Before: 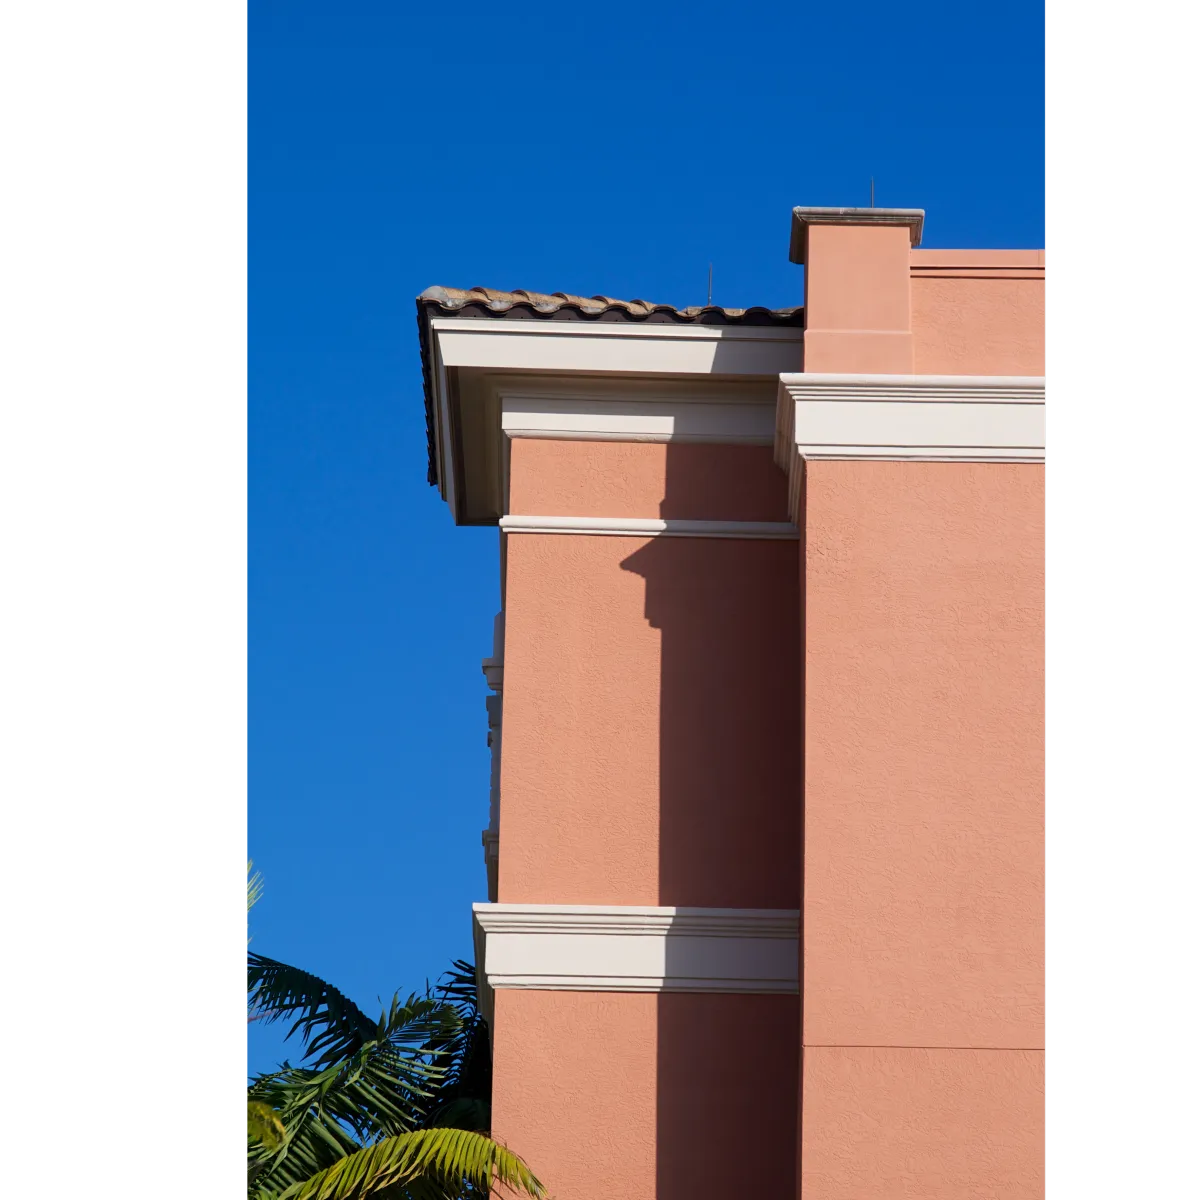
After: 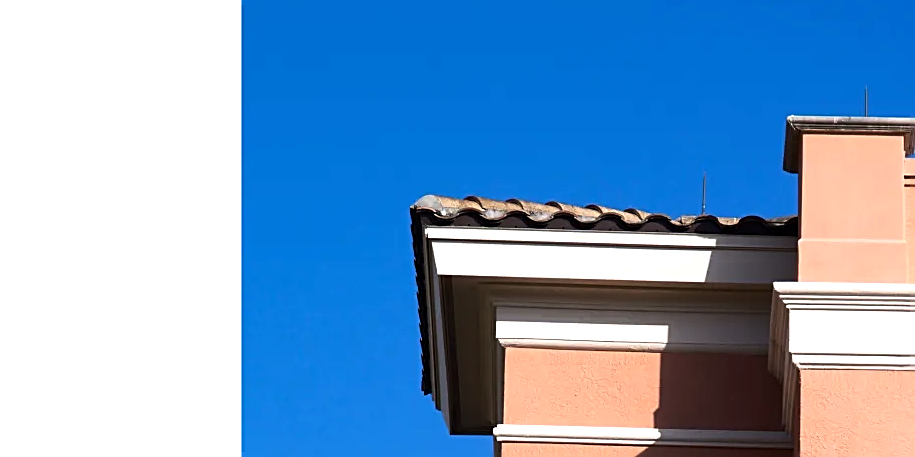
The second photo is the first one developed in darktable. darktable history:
crop: left 0.579%, top 7.627%, right 23.167%, bottom 54.275%
tone equalizer: -8 EV -0.75 EV, -7 EV -0.7 EV, -6 EV -0.6 EV, -5 EV -0.4 EV, -3 EV 0.4 EV, -2 EV 0.6 EV, -1 EV 0.7 EV, +0 EV 0.75 EV, edges refinement/feathering 500, mask exposure compensation -1.57 EV, preserve details no
sharpen: on, module defaults
